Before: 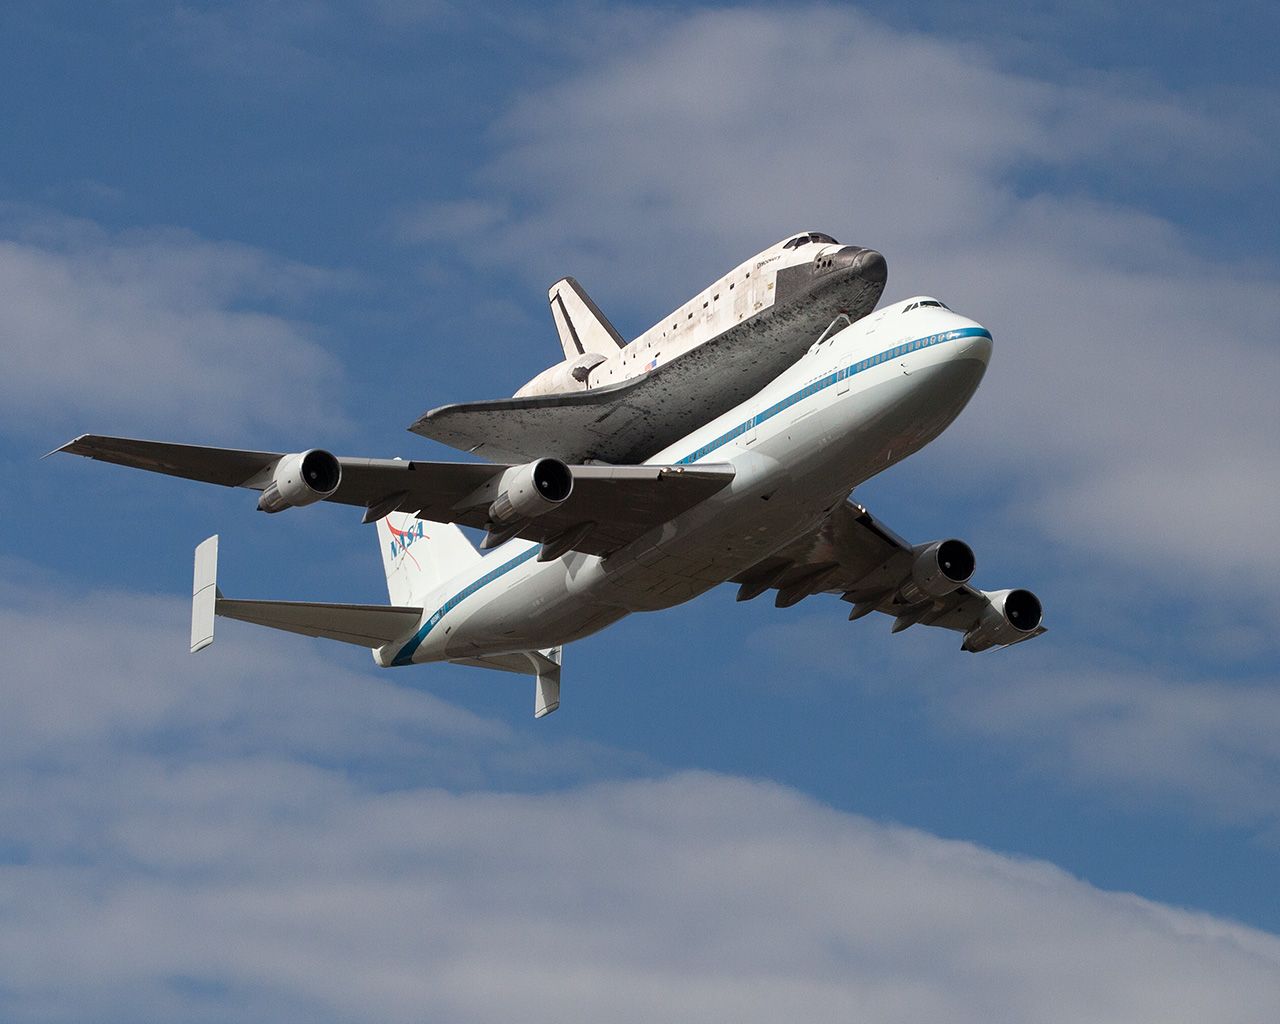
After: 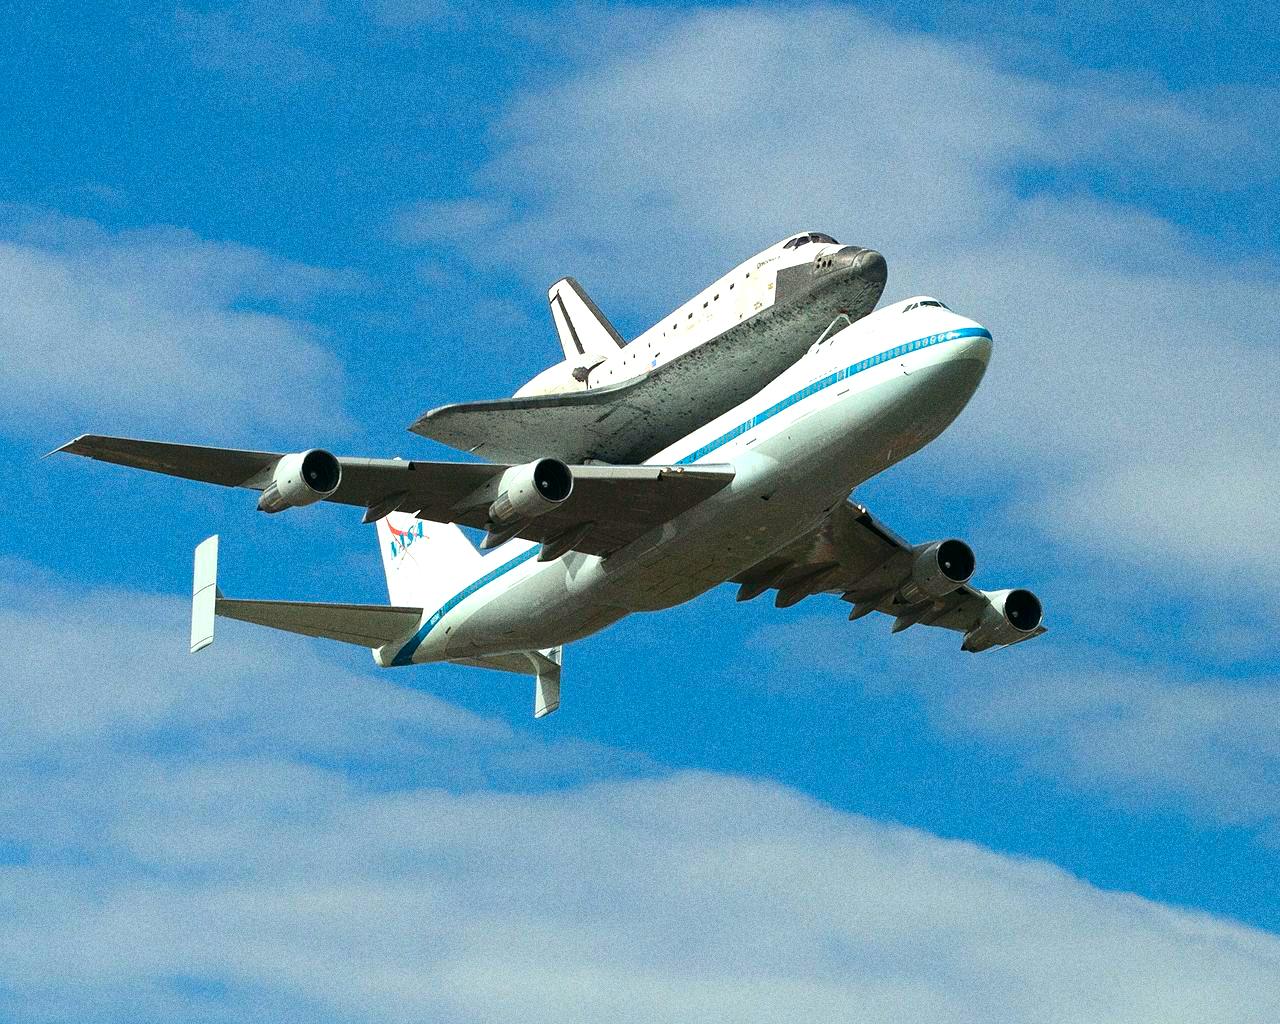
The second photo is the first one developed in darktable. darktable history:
grain: coarseness 0.09 ISO, strength 40%
color correction: highlights a* -7.33, highlights b* 1.26, shadows a* -3.55, saturation 1.4
exposure: black level correction 0, exposure 0.7 EV, compensate exposure bias true, compensate highlight preservation false
